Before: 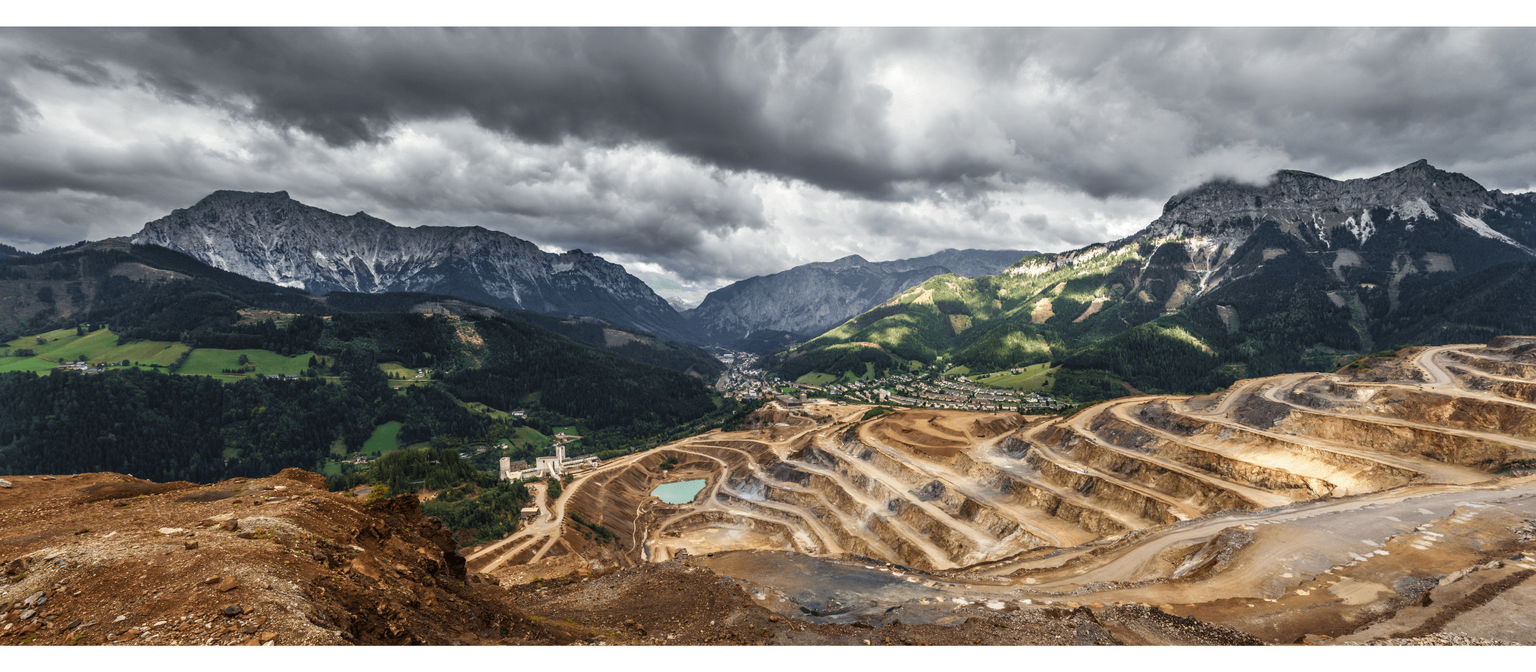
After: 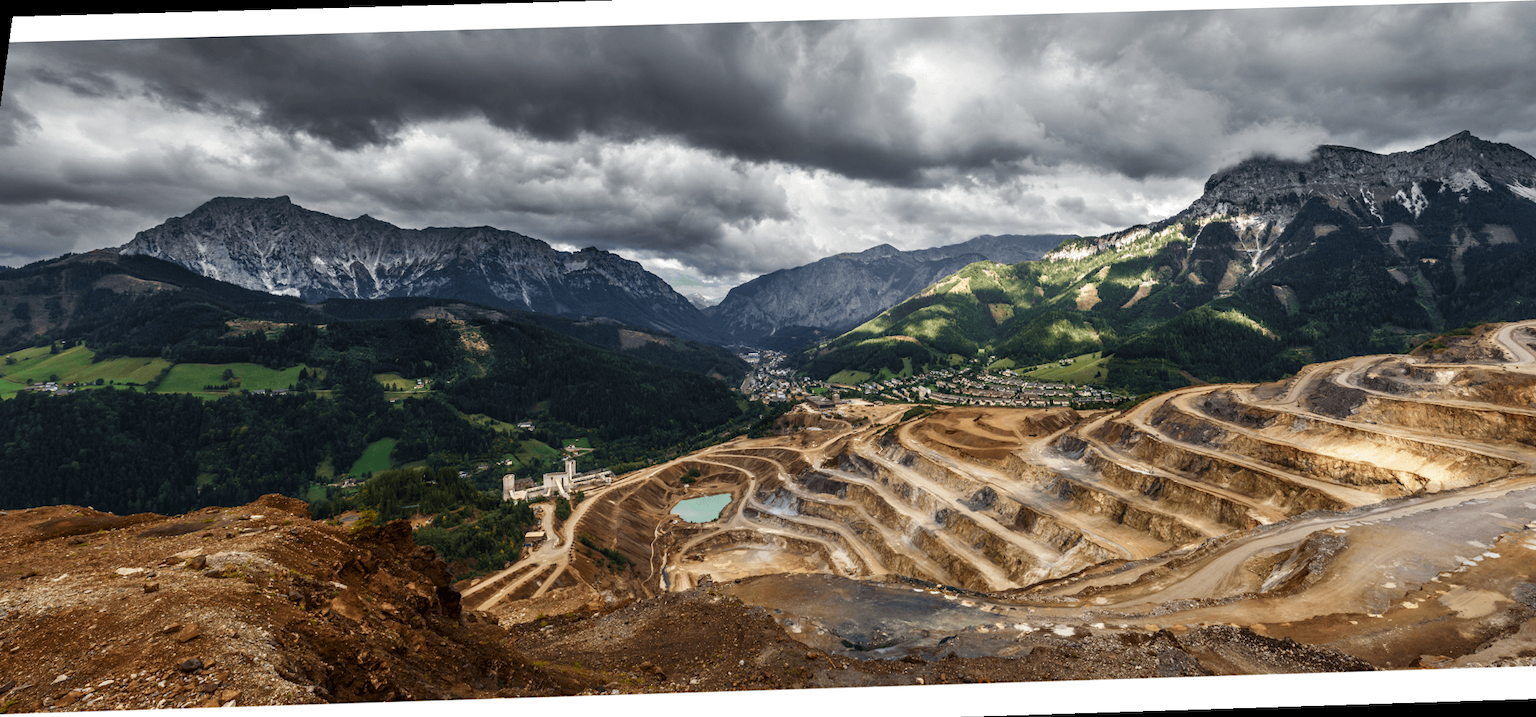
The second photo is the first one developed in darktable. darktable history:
rotate and perspective: rotation -1.68°, lens shift (vertical) -0.146, crop left 0.049, crop right 0.912, crop top 0.032, crop bottom 0.96
haze removal: adaptive false
contrast brightness saturation: brightness -0.09
